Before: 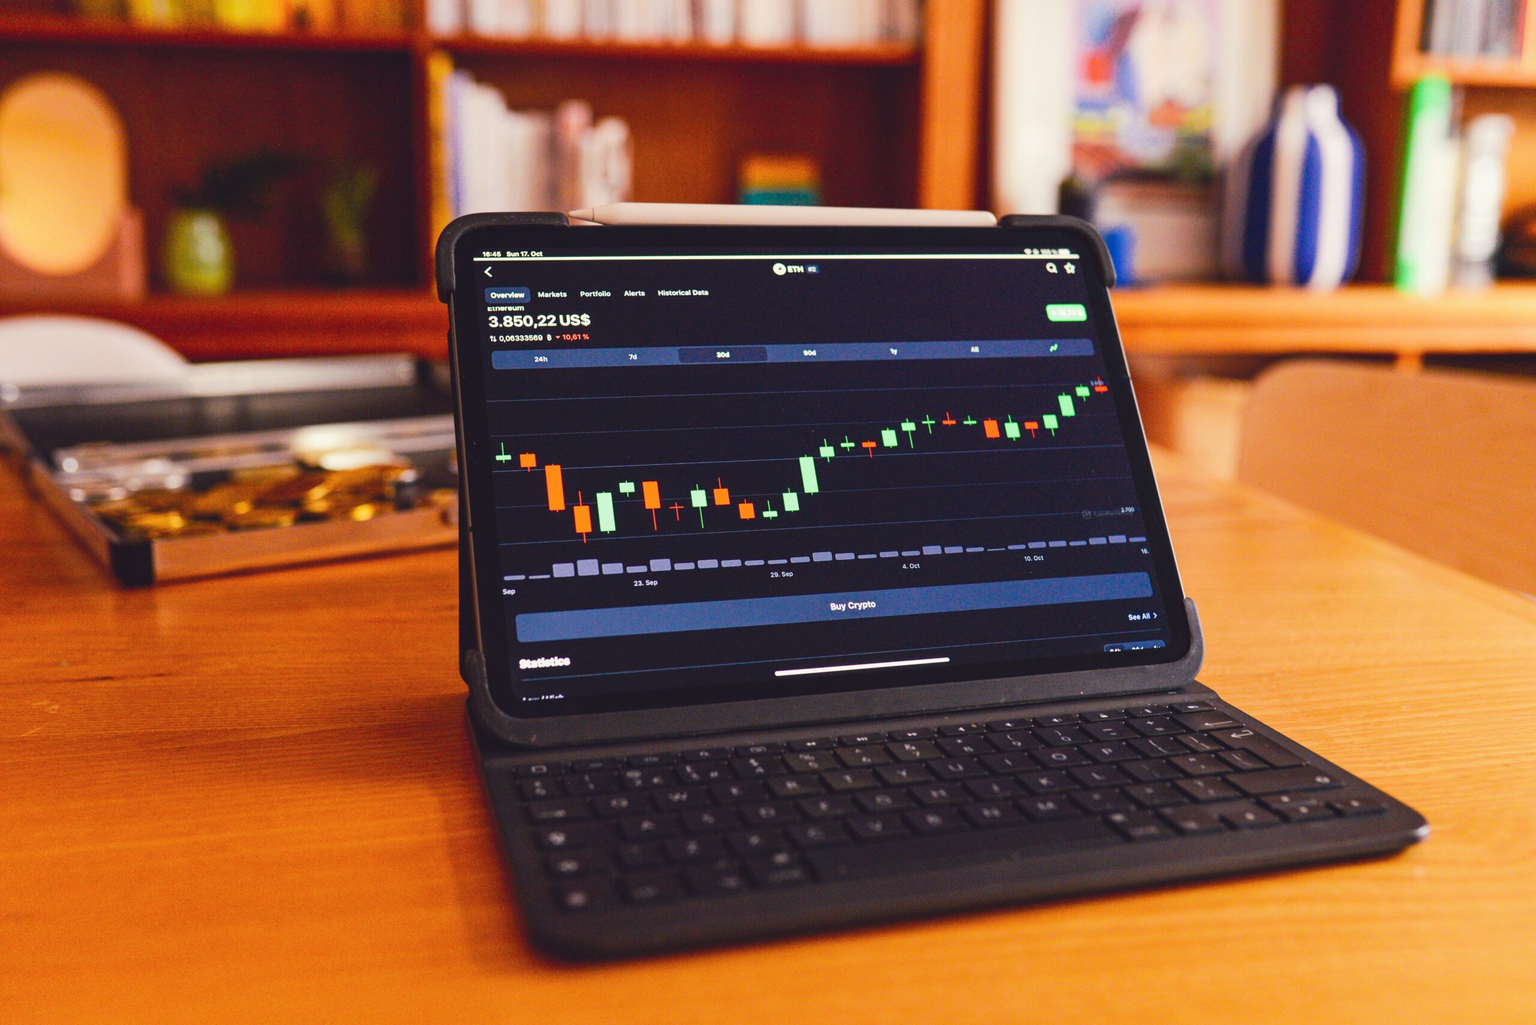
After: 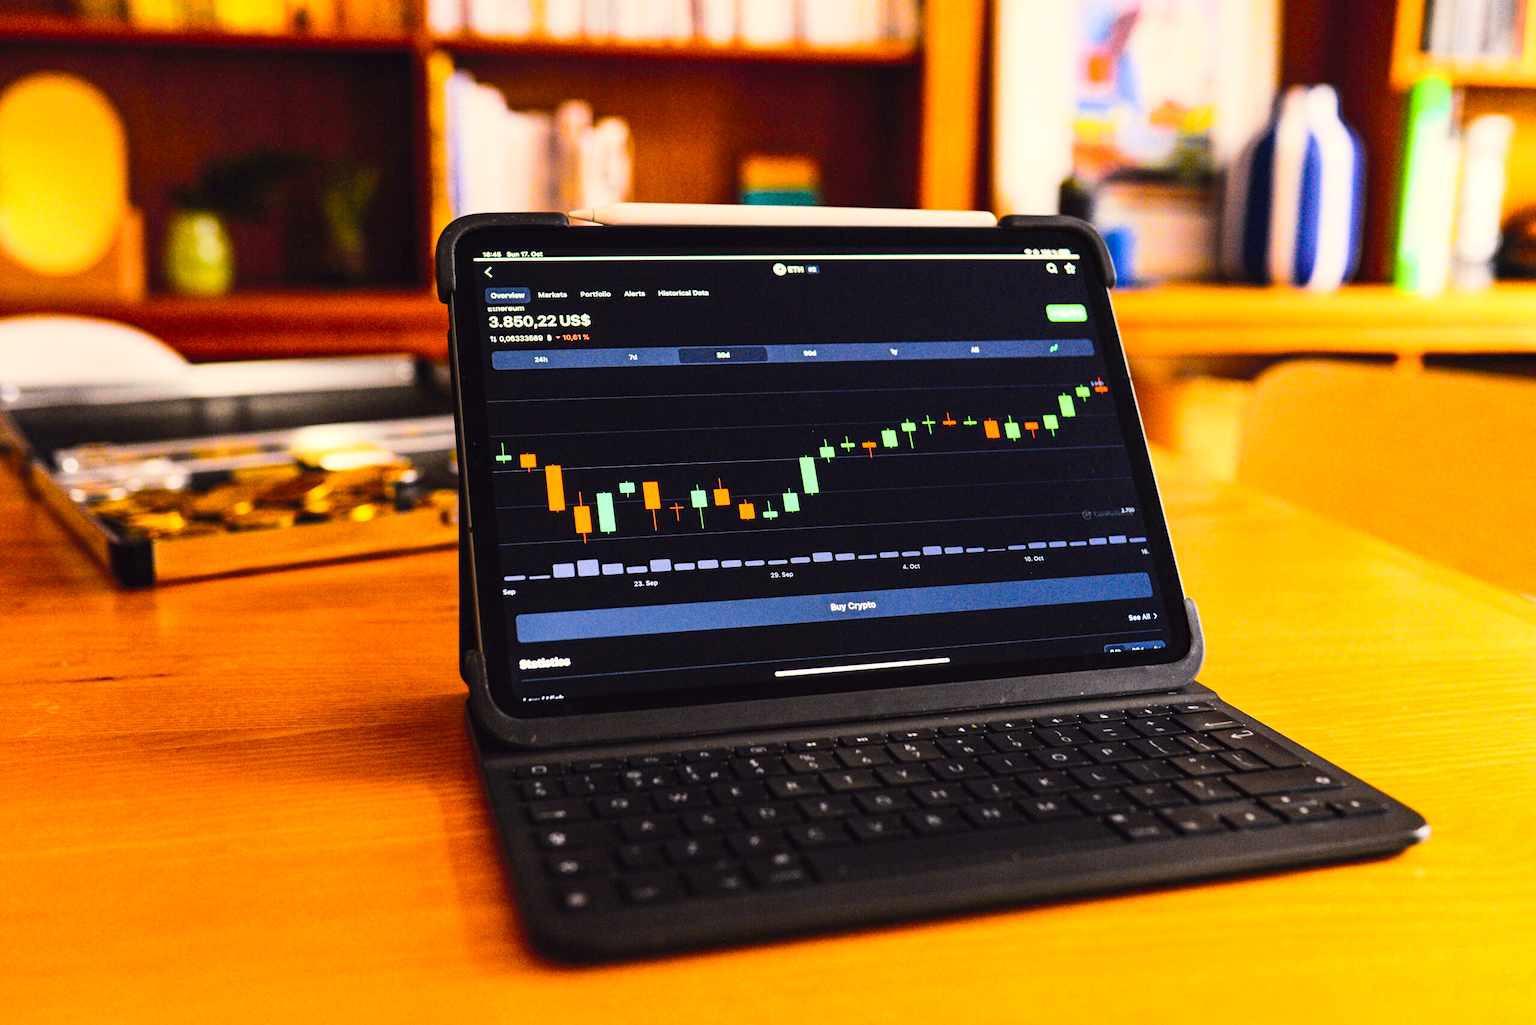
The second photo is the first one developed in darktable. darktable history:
tone curve: curves: ch0 [(0, 0) (0.104, 0.068) (0.236, 0.227) (0.46, 0.576) (0.657, 0.796) (0.861, 0.932) (1, 0.981)]; ch1 [(0, 0) (0.353, 0.344) (0.434, 0.382) (0.479, 0.476) (0.502, 0.504) (0.544, 0.534) (0.57, 0.57) (0.586, 0.603) (0.618, 0.631) (0.657, 0.679) (1, 1)]; ch2 [(0, 0) (0.34, 0.314) (0.434, 0.43) (0.5, 0.511) (0.528, 0.545) (0.557, 0.573) (0.573, 0.618) (0.628, 0.751) (1, 1)], color space Lab, independent channels, preserve colors none
levels: levels [0.031, 0.5, 0.969]
